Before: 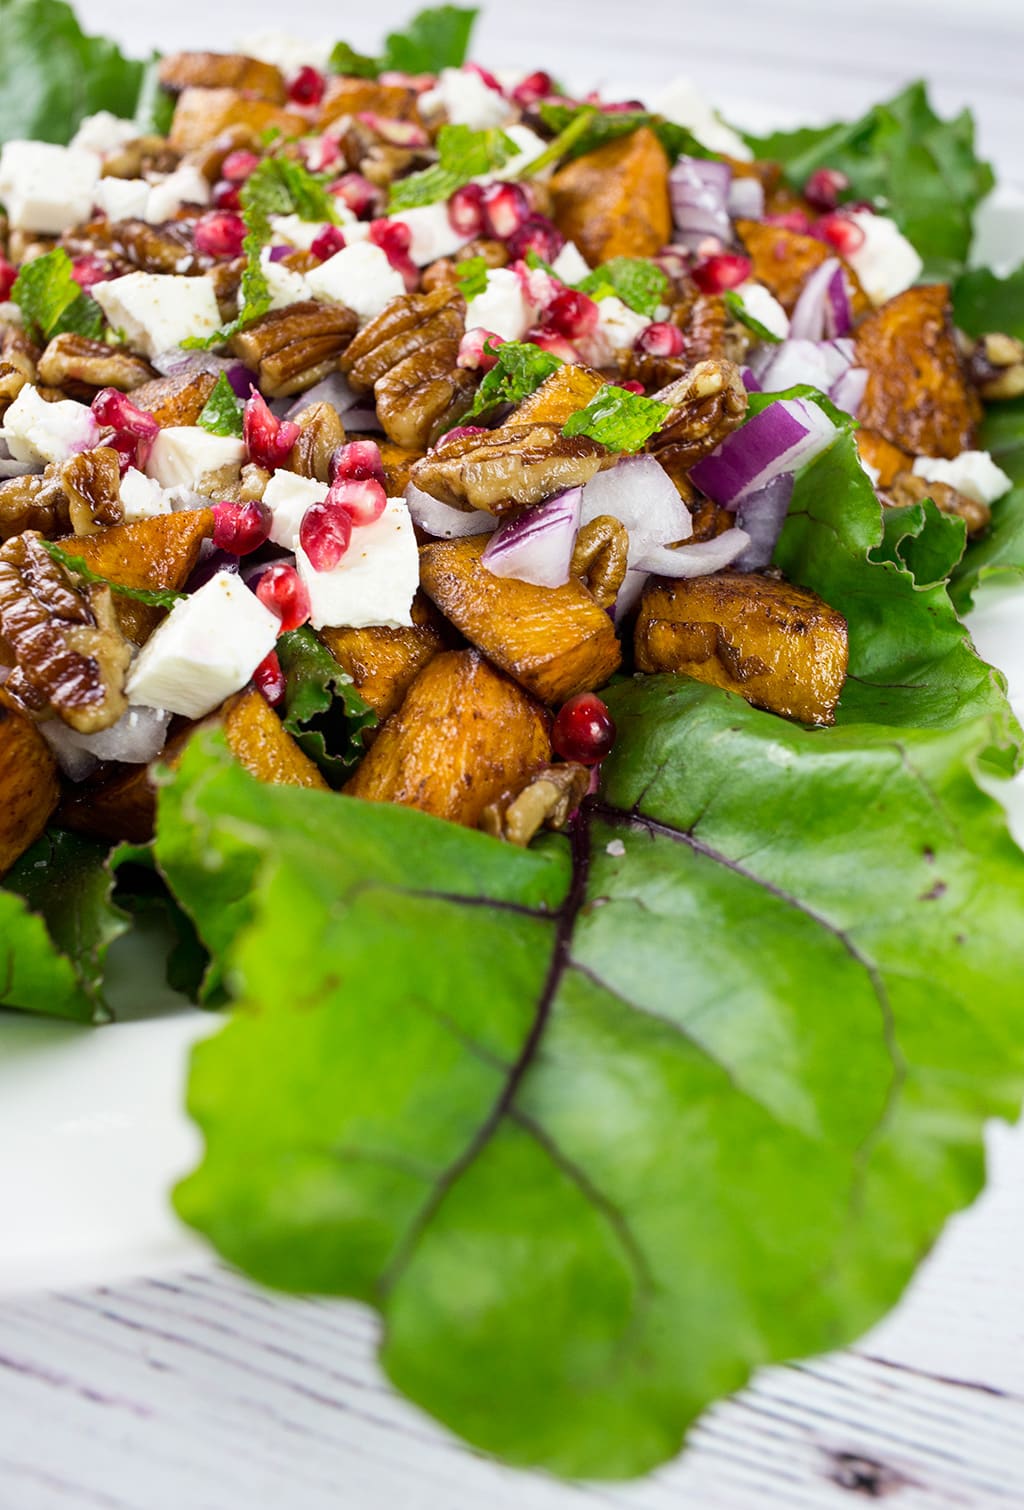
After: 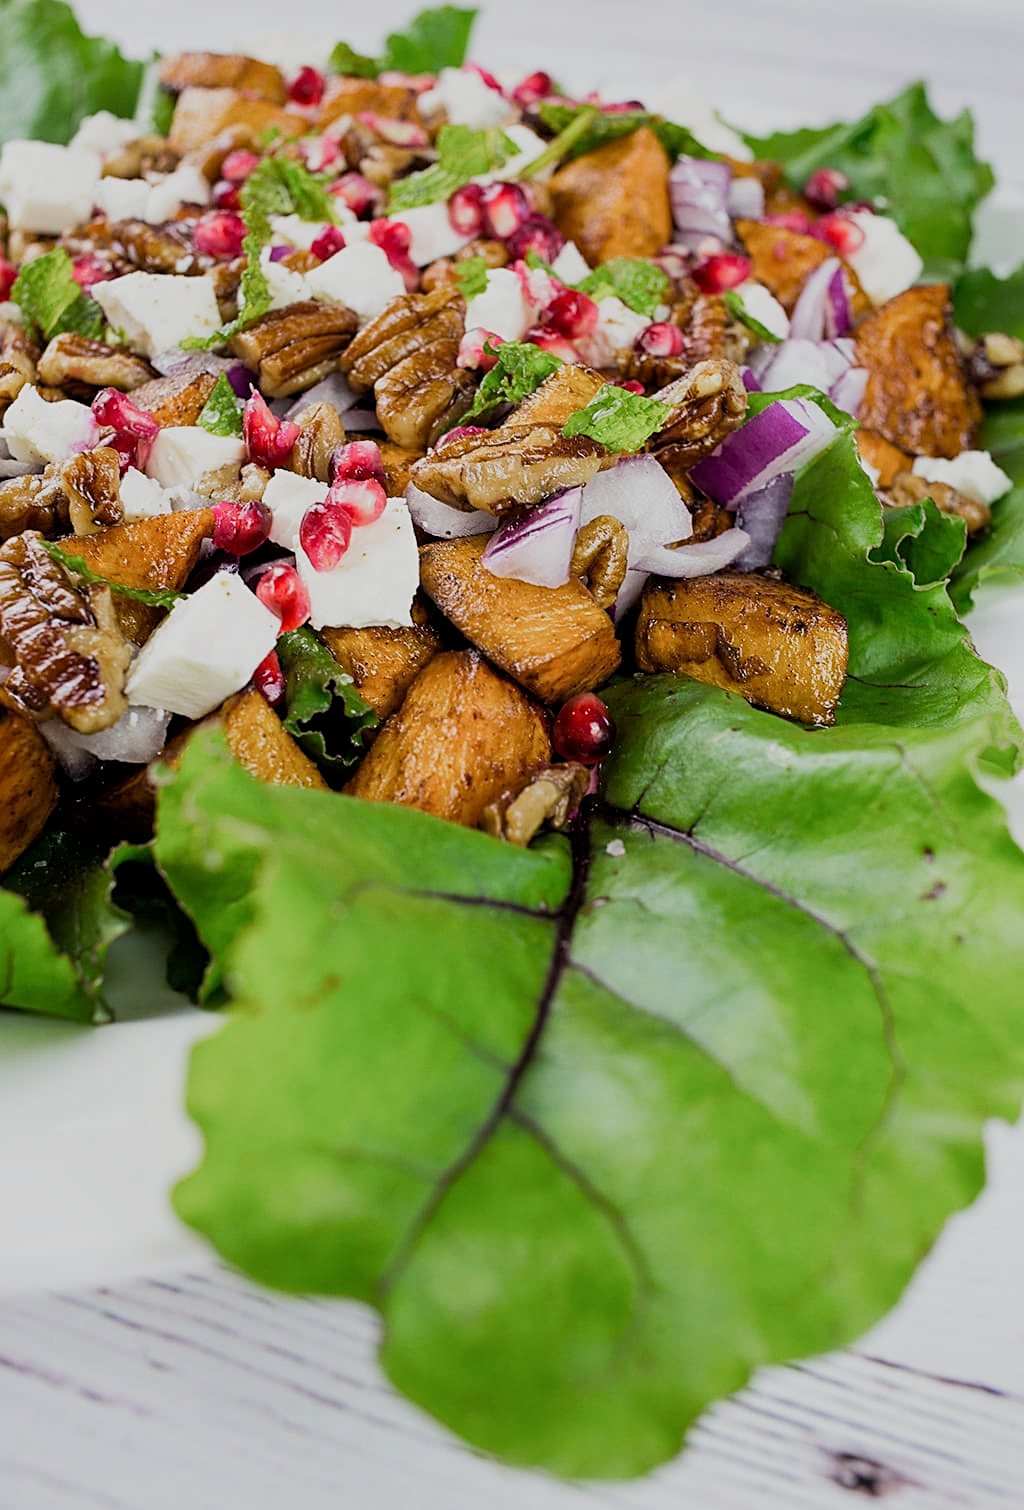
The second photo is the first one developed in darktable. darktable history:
filmic rgb: middle gray luminance 18.42%, black relative exposure -11.25 EV, white relative exposure 3.75 EV, threshold 6 EV, target black luminance 0%, hardness 5.87, latitude 57.4%, contrast 0.963, shadows ↔ highlights balance 49.98%, add noise in highlights 0, preserve chrominance luminance Y, color science v3 (2019), use custom middle-gray values true, iterations of high-quality reconstruction 0, contrast in highlights soft, enable highlight reconstruction true
sharpen: on, module defaults
